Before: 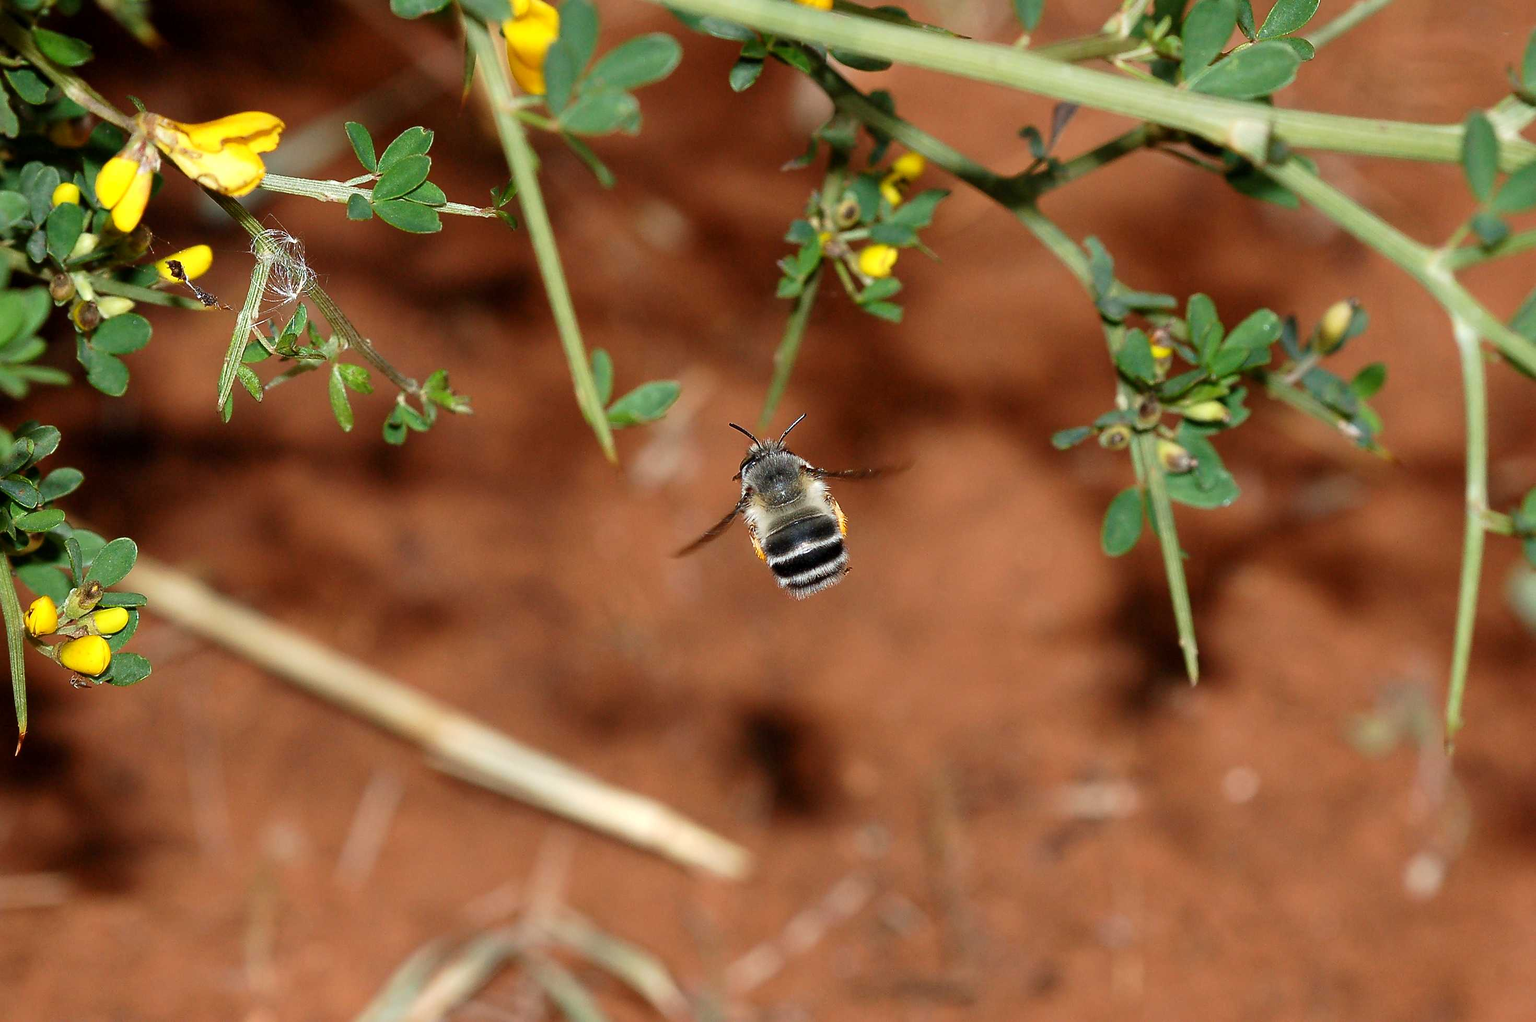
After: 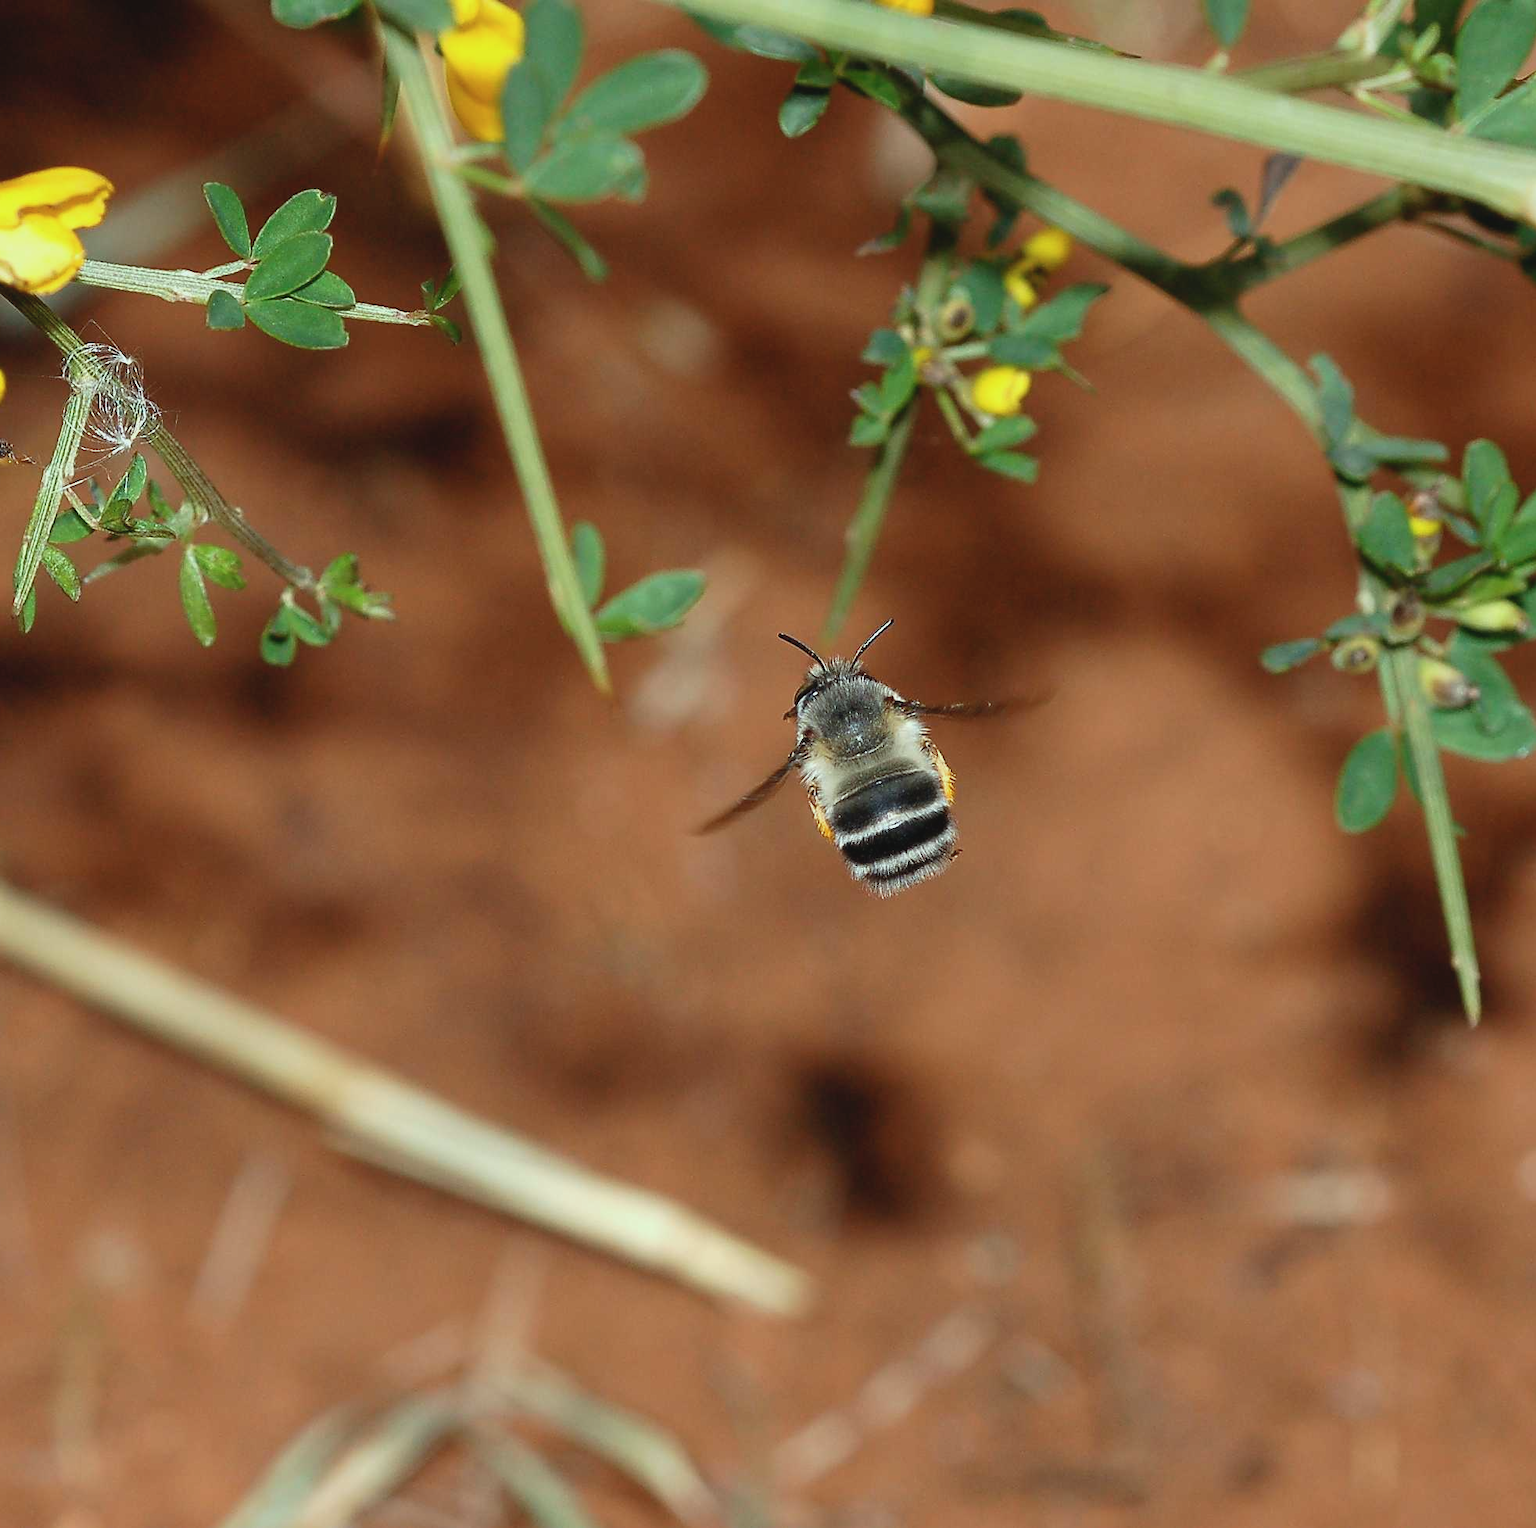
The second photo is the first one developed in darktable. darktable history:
contrast brightness saturation: contrast -0.096, saturation -0.096
color correction: highlights a* -6.66, highlights b* 0.423
crop and rotate: left 13.626%, right 19.506%
